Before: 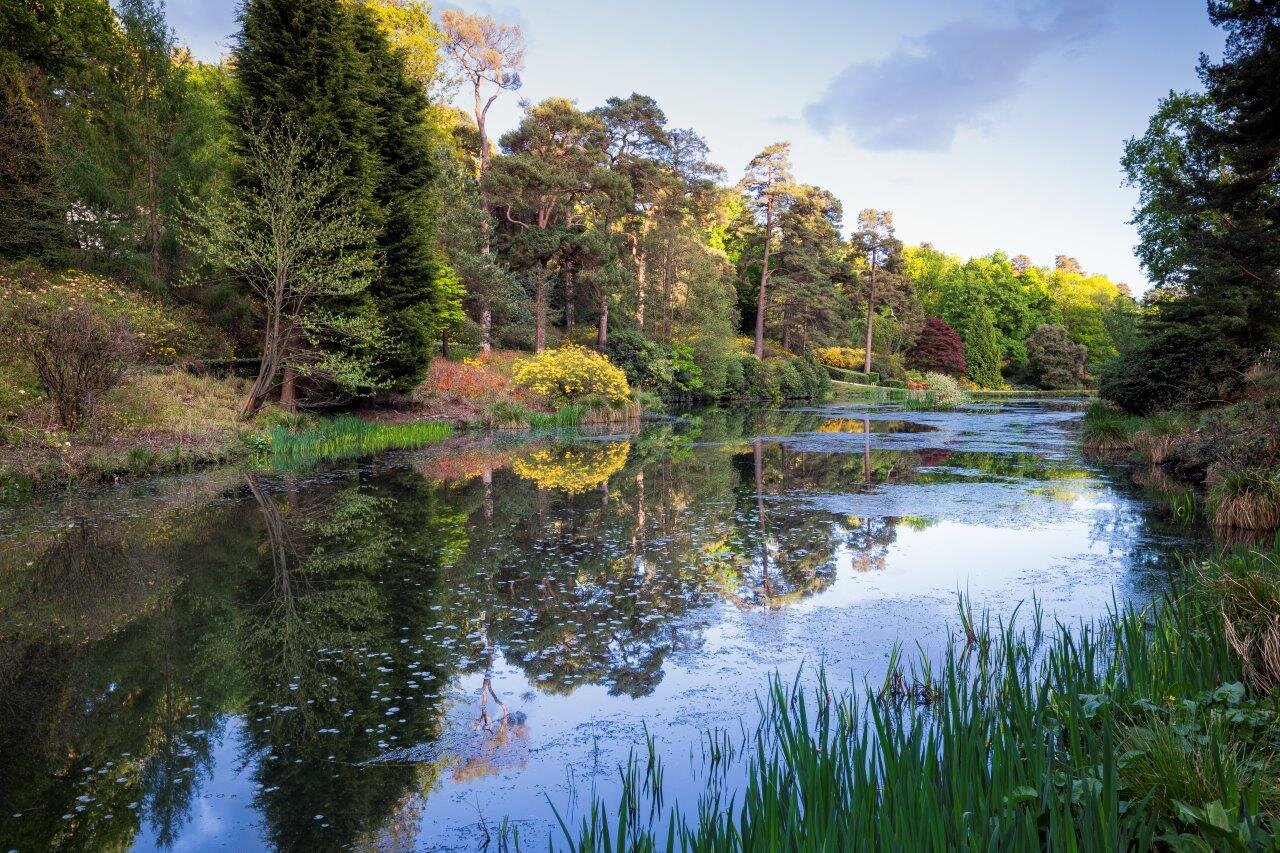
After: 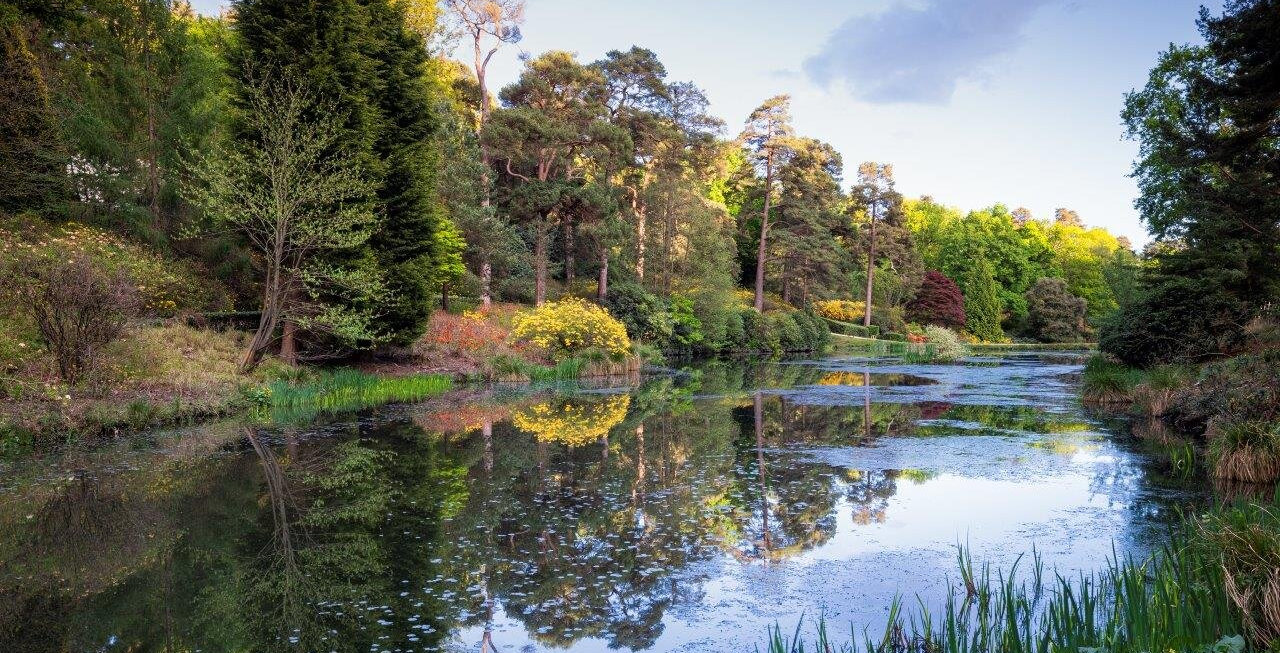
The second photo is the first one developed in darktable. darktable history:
crop: top 5.627%, bottom 17.707%
